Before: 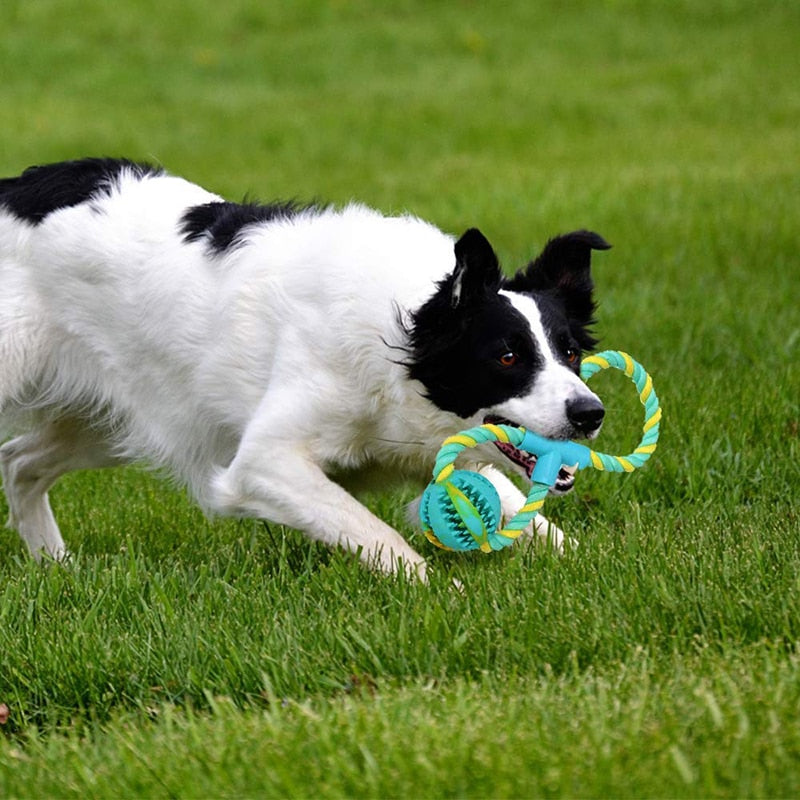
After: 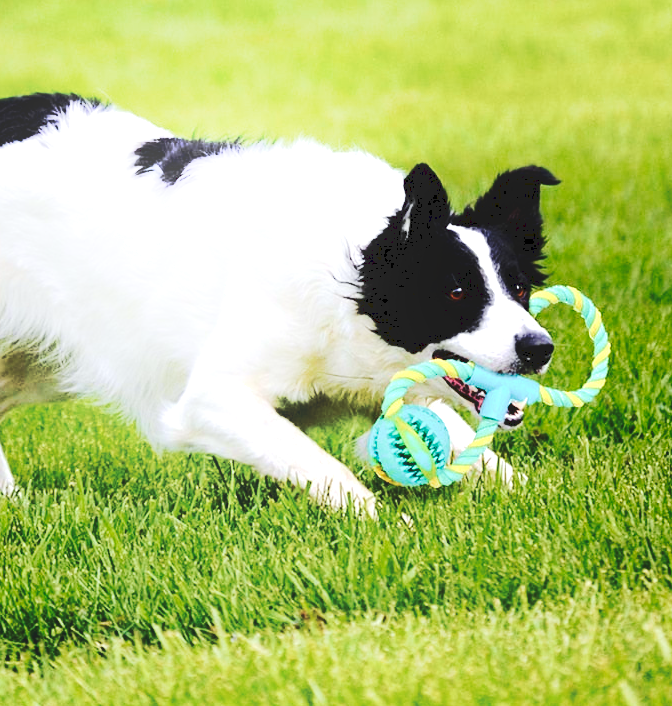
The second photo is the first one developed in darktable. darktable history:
tone equalizer: -8 EV -0.417 EV, -7 EV -0.389 EV, -6 EV -0.333 EV, -5 EV -0.222 EV, -3 EV 0.222 EV, -2 EV 0.333 EV, -1 EV 0.389 EV, +0 EV 0.417 EV, edges refinement/feathering 500, mask exposure compensation -1.57 EV, preserve details no
white balance: red 0.982, blue 1.018
crop: left 6.446%, top 8.188%, right 9.538%, bottom 3.548%
velvia: strength 45%
shadows and highlights: shadows -90, highlights 90, soften with gaussian
exposure: exposure 0.3 EV, compensate highlight preservation false
contrast brightness saturation: contrast 0.01, saturation -0.05
tone curve: curves: ch0 [(0, 0) (0.003, 0.096) (0.011, 0.097) (0.025, 0.096) (0.044, 0.099) (0.069, 0.109) (0.1, 0.129) (0.136, 0.149) (0.177, 0.176) (0.224, 0.22) (0.277, 0.288) (0.335, 0.385) (0.399, 0.49) (0.468, 0.581) (0.543, 0.661) (0.623, 0.729) (0.709, 0.79) (0.801, 0.849) (0.898, 0.912) (1, 1)], preserve colors none
